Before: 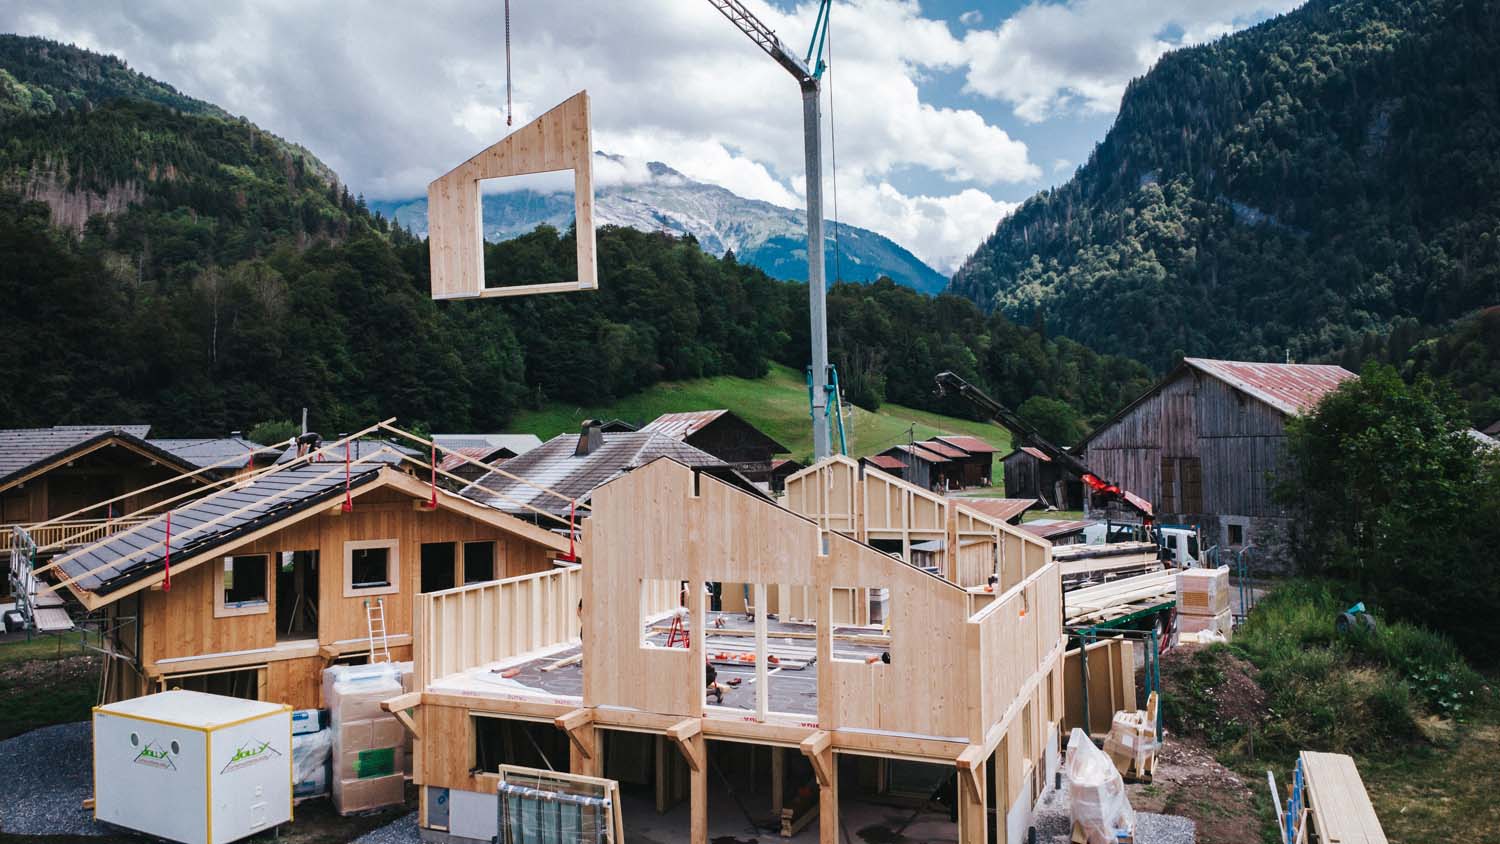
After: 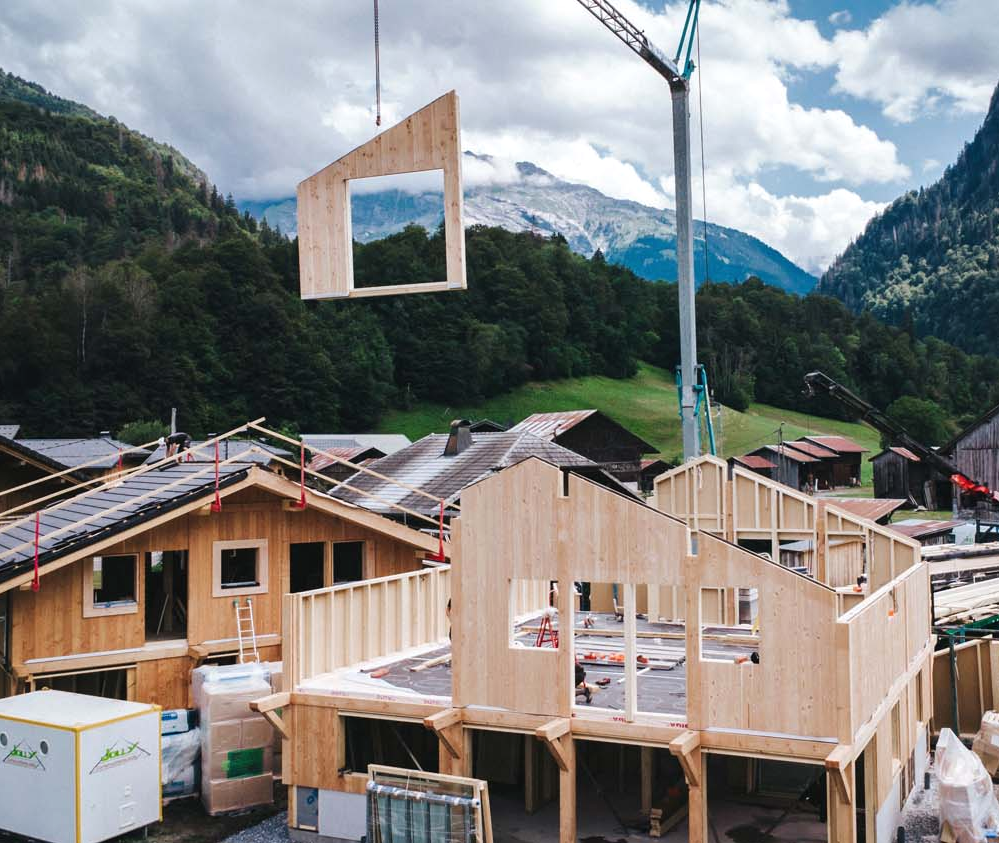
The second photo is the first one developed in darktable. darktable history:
exposure: black level correction -0.001, exposure 0.08 EV, compensate highlight preservation false
crop and rotate: left 8.786%, right 24.548%
